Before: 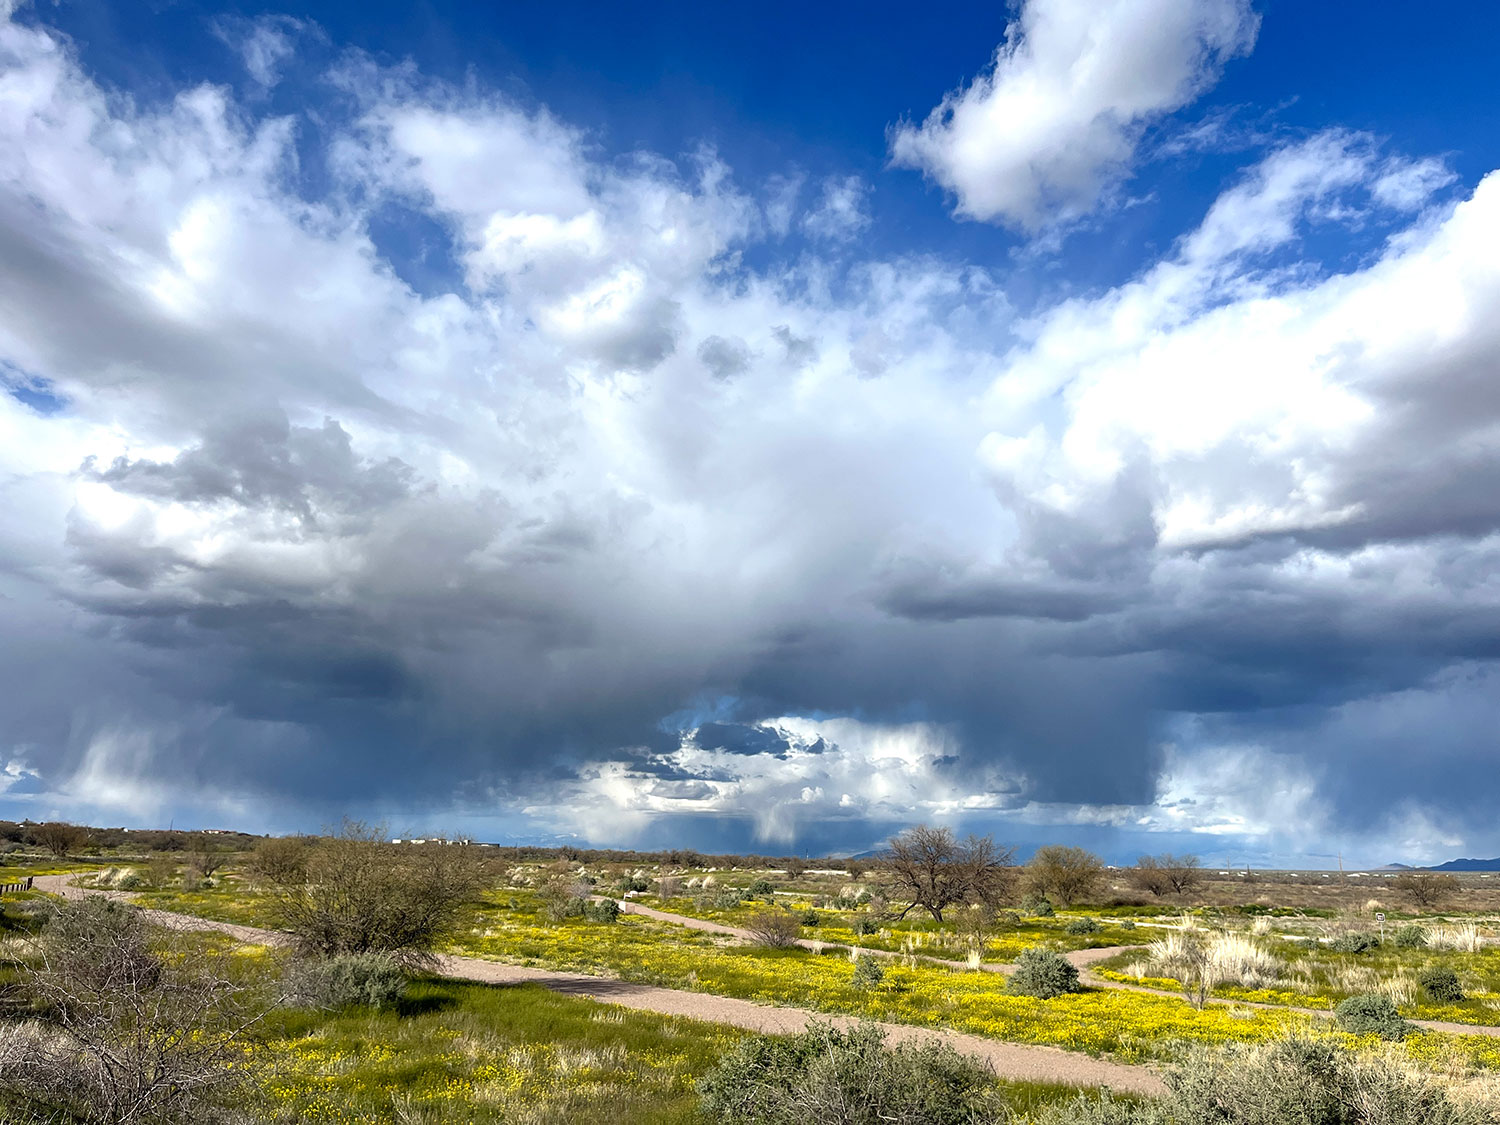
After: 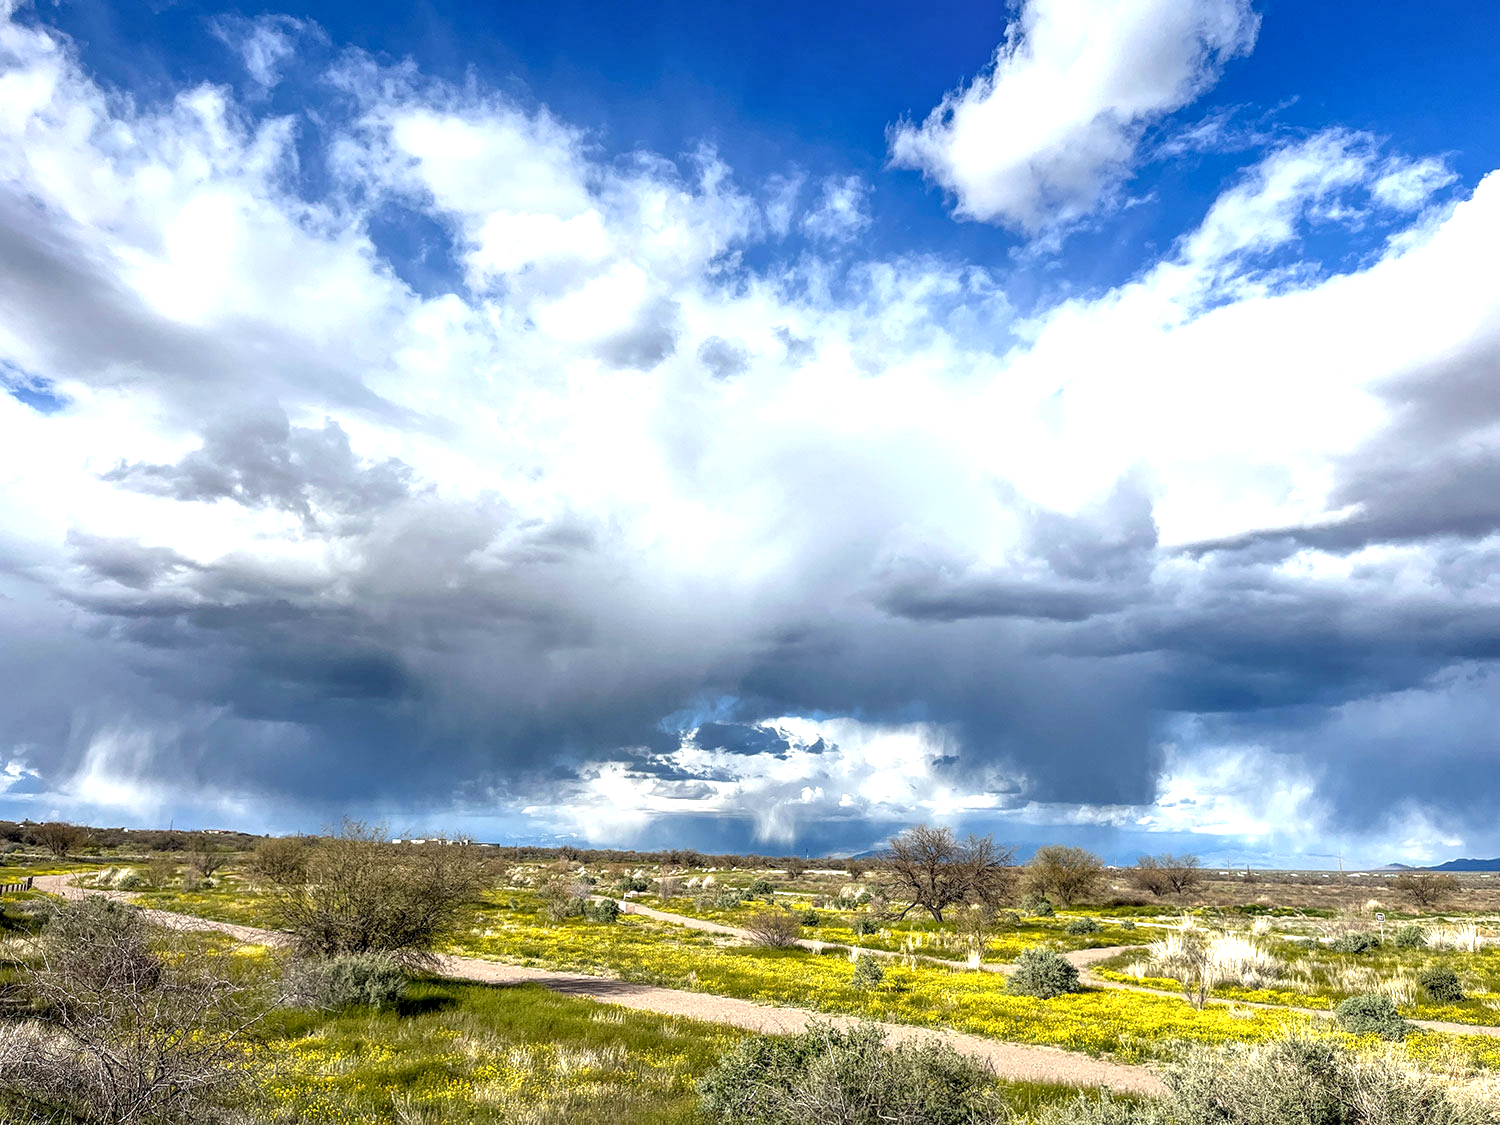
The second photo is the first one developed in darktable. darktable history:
exposure: exposure 0.513 EV, compensate highlight preservation false
local contrast: highlights 23%, detail 130%
